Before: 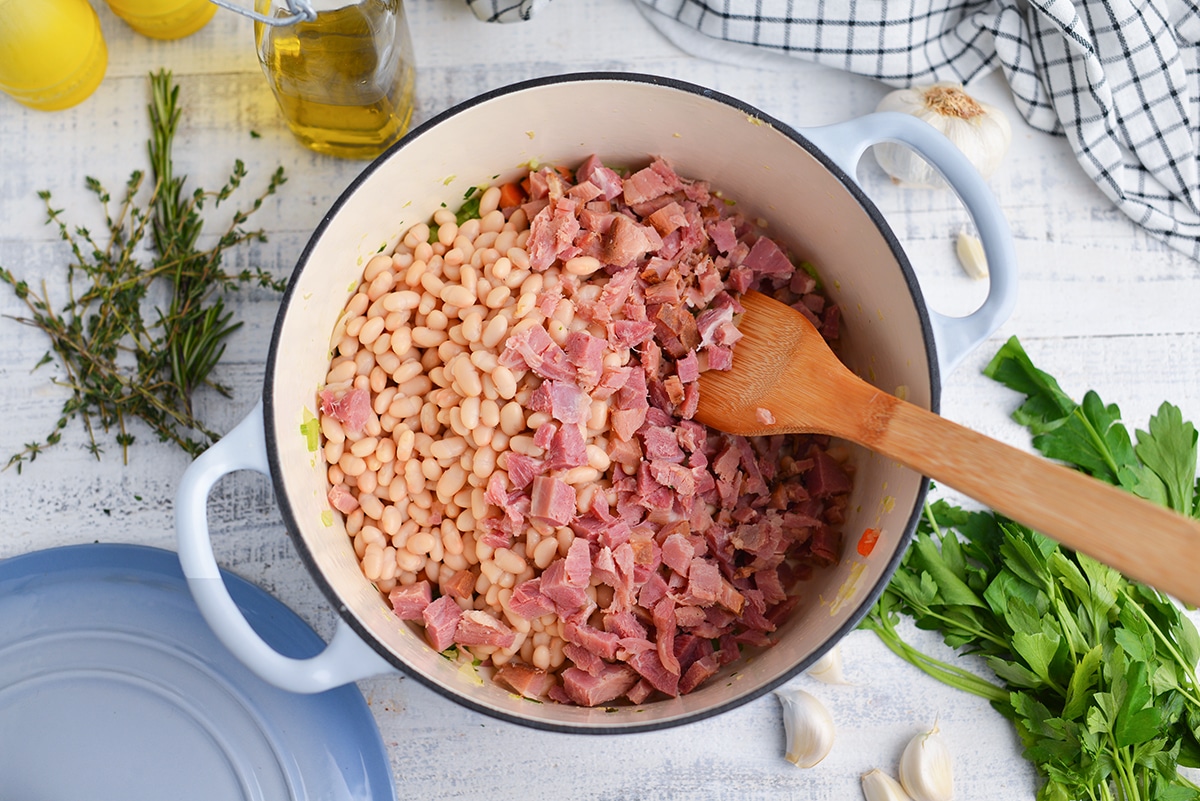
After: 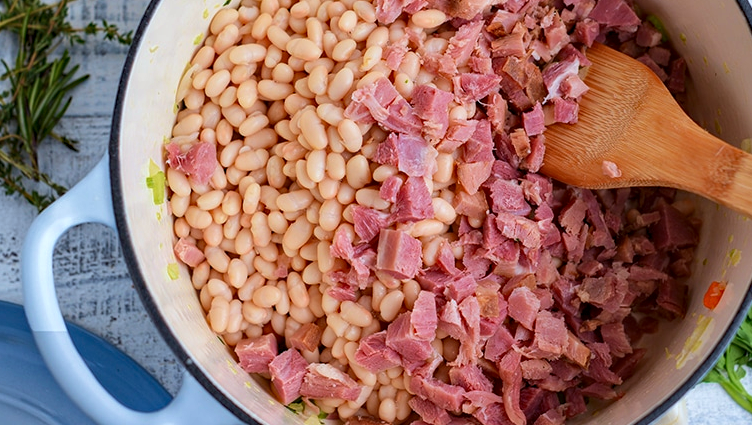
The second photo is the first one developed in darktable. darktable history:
color correction: highlights a* -4.13, highlights b* -10.72
exposure: exposure -0.157 EV, compensate highlight preservation false
local contrast: on, module defaults
haze removal: strength 0.277, distance 0.256, compatibility mode true, adaptive false
velvia: on, module defaults
crop: left 12.859%, top 30.961%, right 24.46%, bottom 15.907%
